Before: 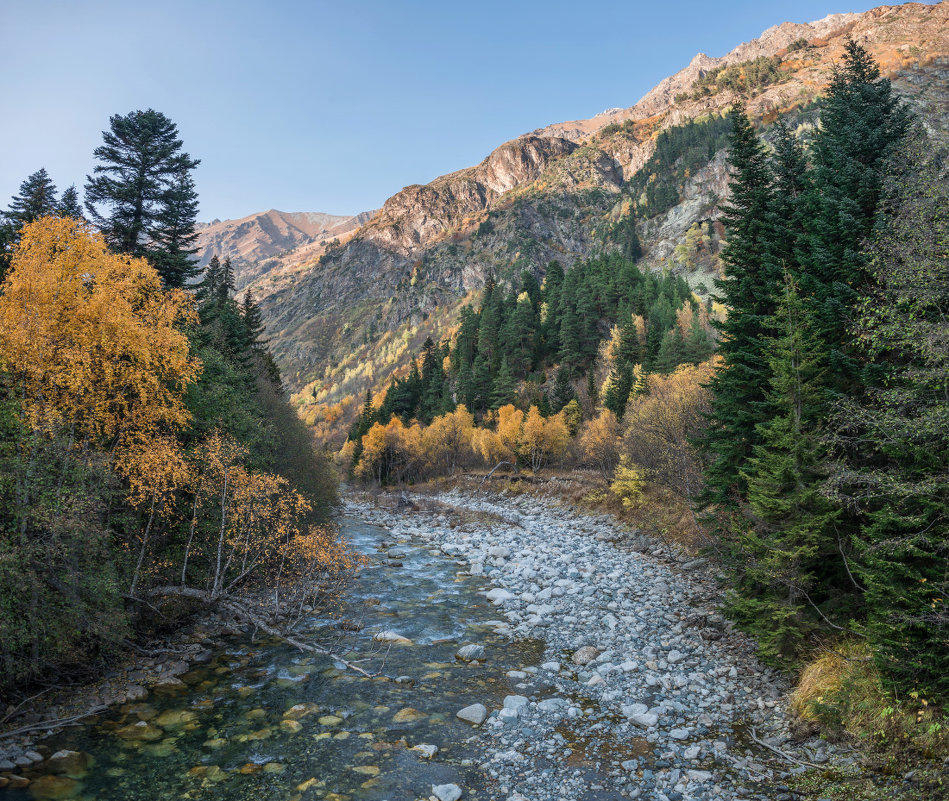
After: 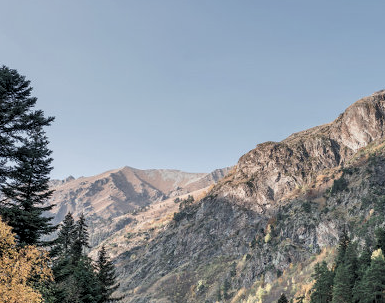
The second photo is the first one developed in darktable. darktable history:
graduated density: rotation 5.63°, offset 76.9
contrast brightness saturation: contrast 0.1, saturation -0.3
crop: left 15.452%, top 5.459%, right 43.956%, bottom 56.62%
rgb levels: levels [[0.01, 0.419, 0.839], [0, 0.5, 1], [0, 0.5, 1]]
